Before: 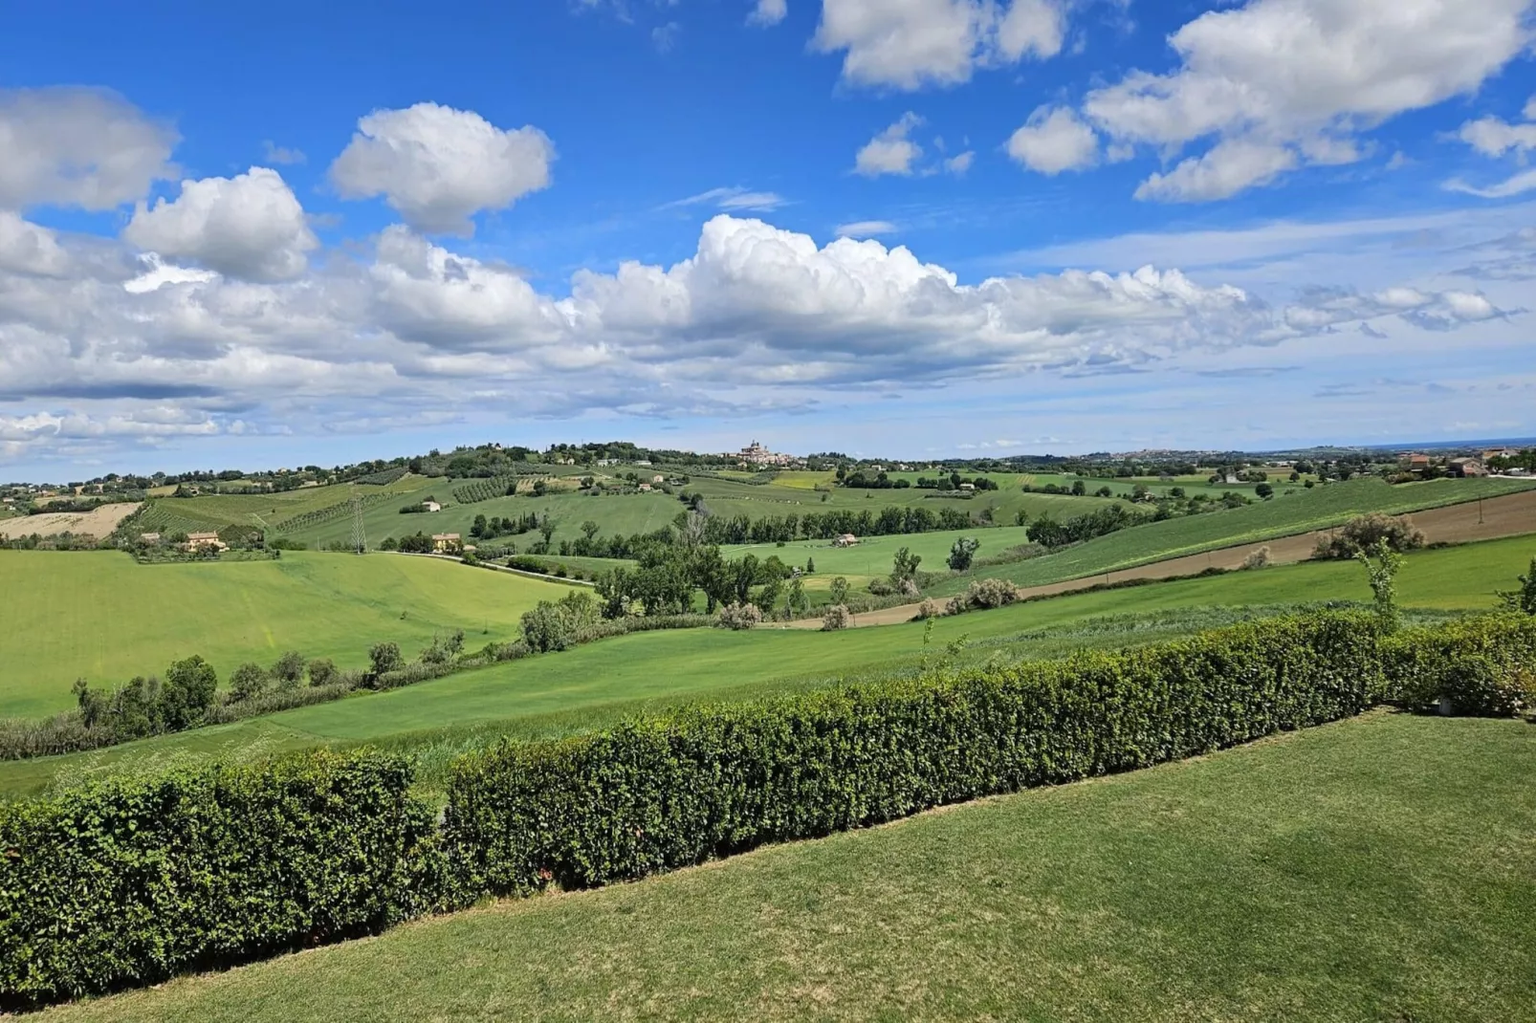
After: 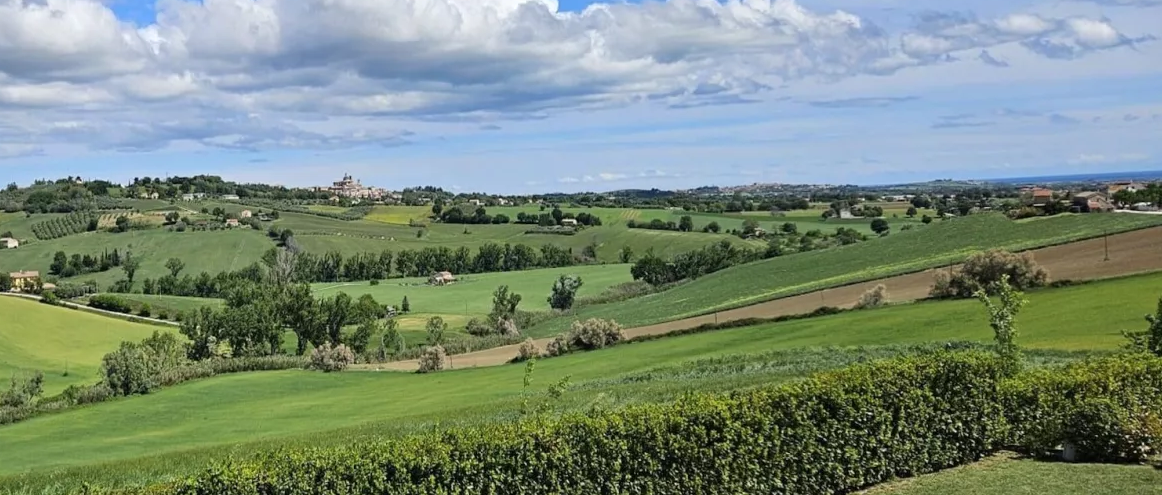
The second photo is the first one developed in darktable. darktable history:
crop and rotate: left 27.634%, top 26.903%, bottom 26.831%
